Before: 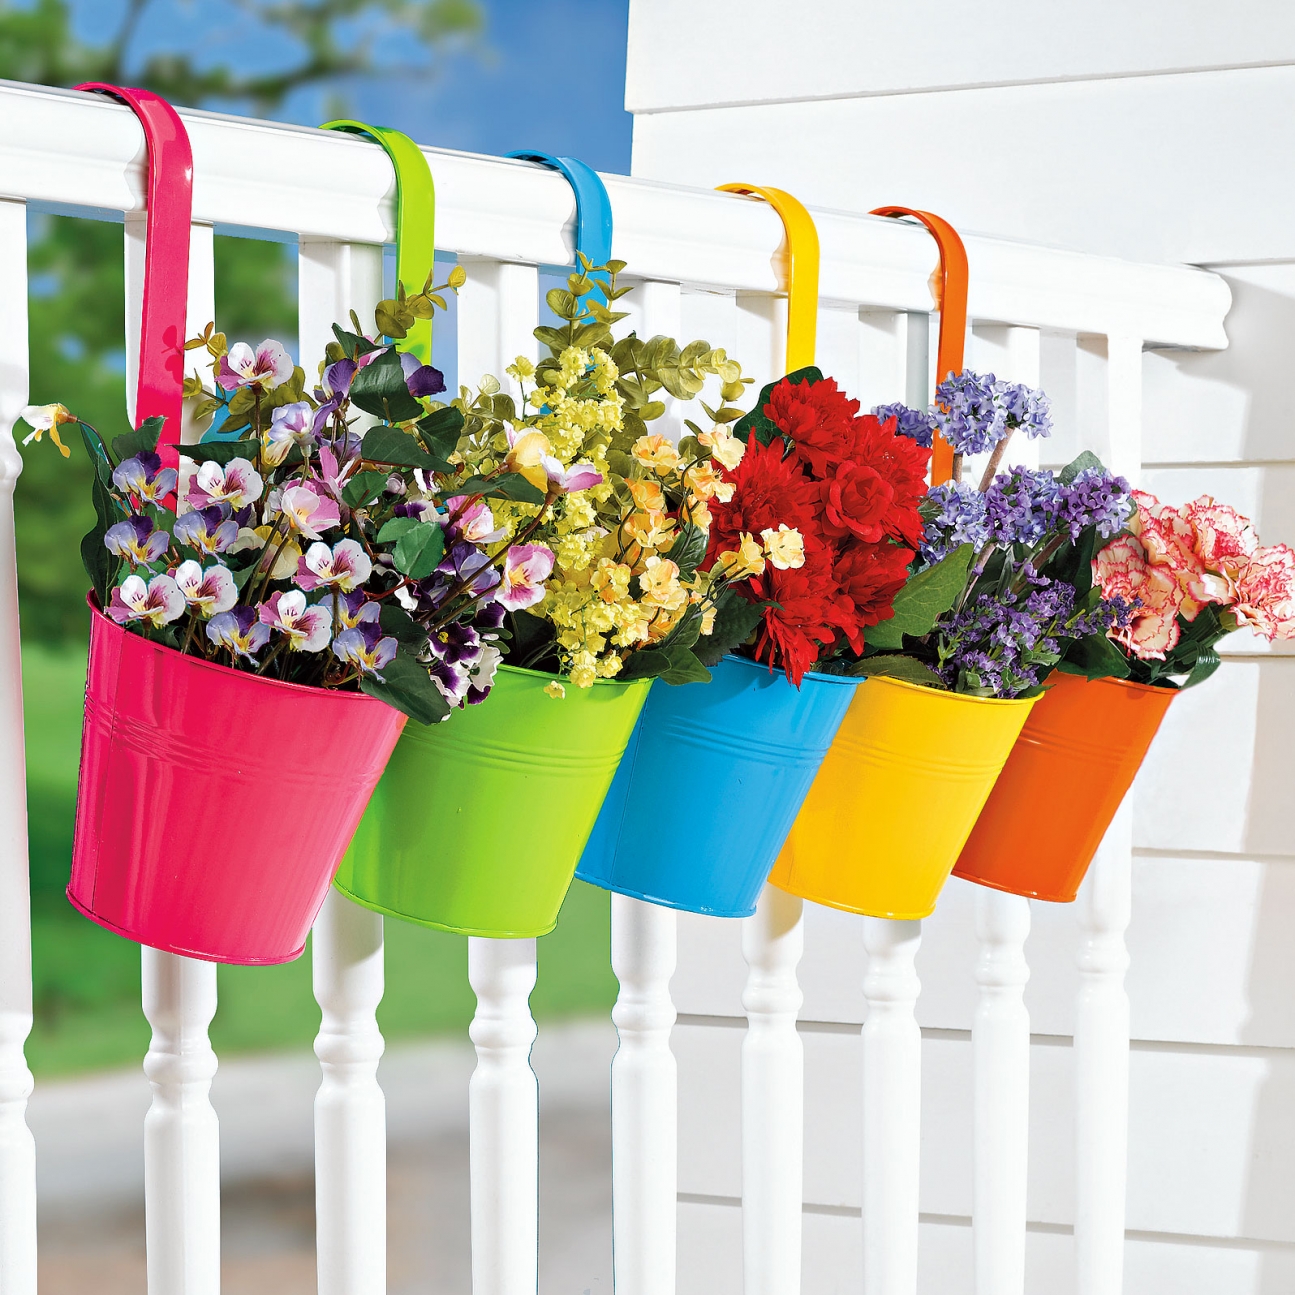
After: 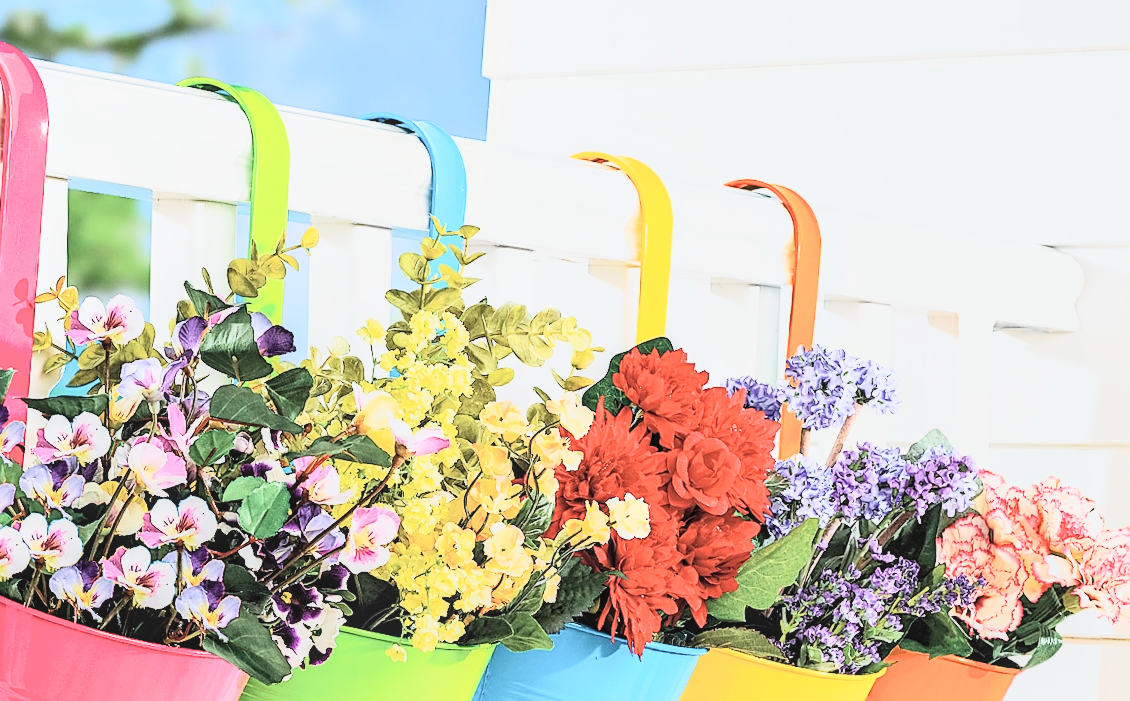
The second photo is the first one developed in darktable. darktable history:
rotate and perspective: rotation 1.57°, crop left 0.018, crop right 0.982, crop top 0.039, crop bottom 0.961
filmic rgb: black relative exposure -7.65 EV, white relative exposure 4.56 EV, hardness 3.61
local contrast: on, module defaults
exposure: exposure 0.485 EV, compensate highlight preservation false
sharpen: on, module defaults
tone curve: curves: ch0 [(0, 0.052) (0.207, 0.35) (0.392, 0.592) (0.54, 0.803) (0.725, 0.922) (0.99, 0.974)], color space Lab, independent channels, preserve colors none
crop and rotate: left 11.812%, bottom 42.776%
